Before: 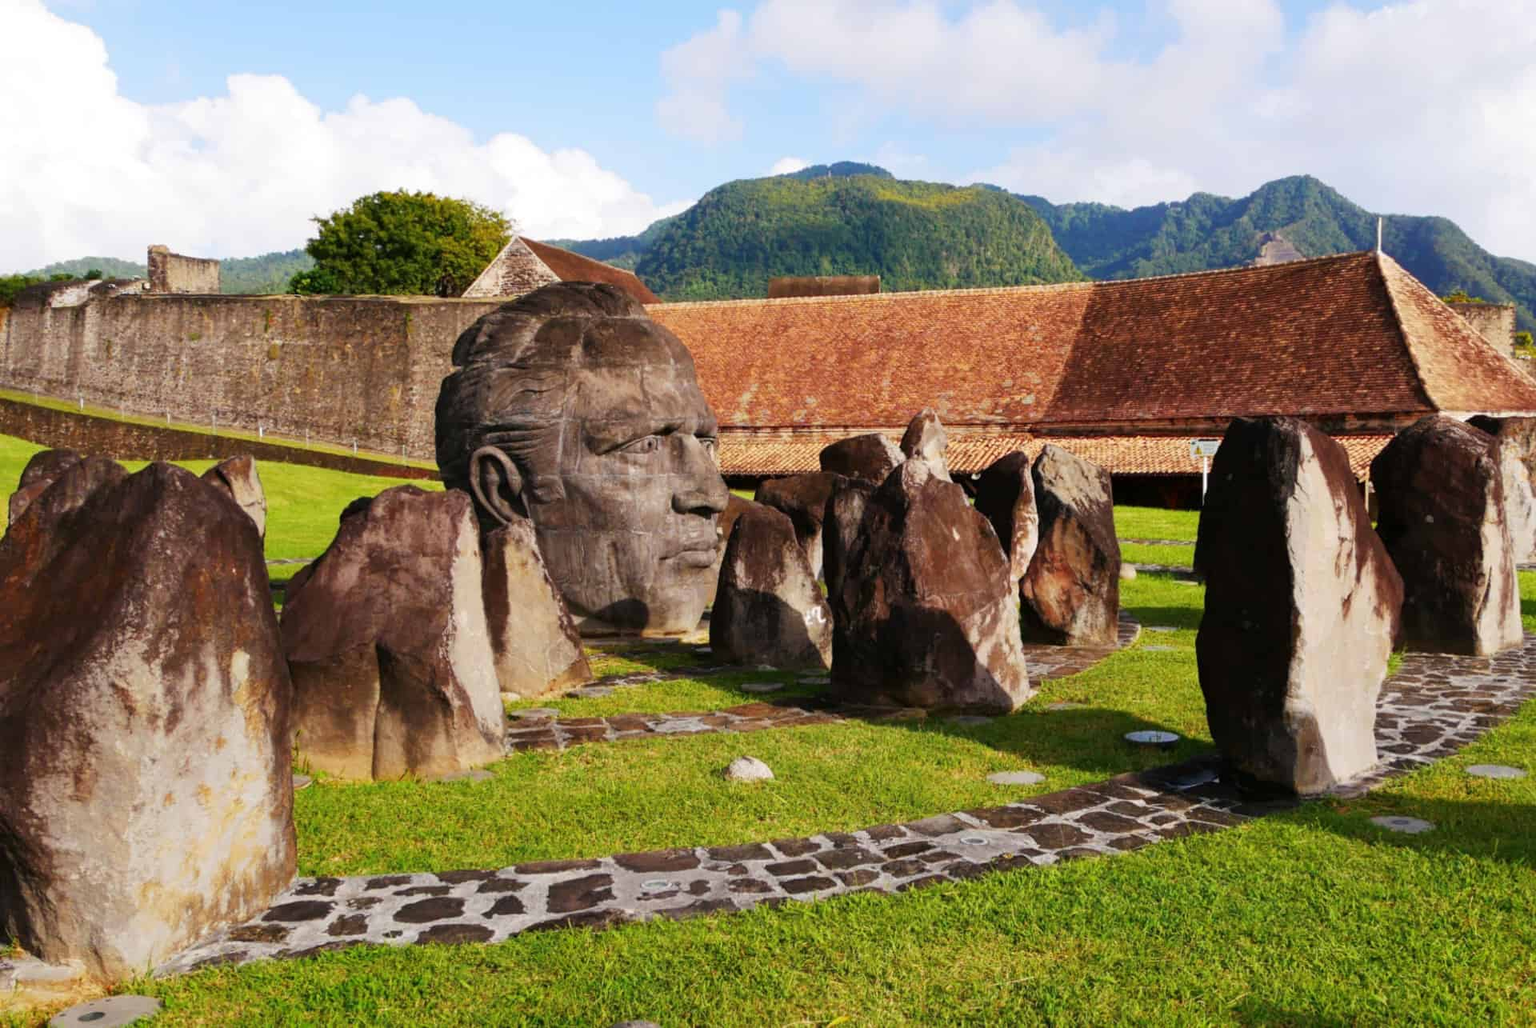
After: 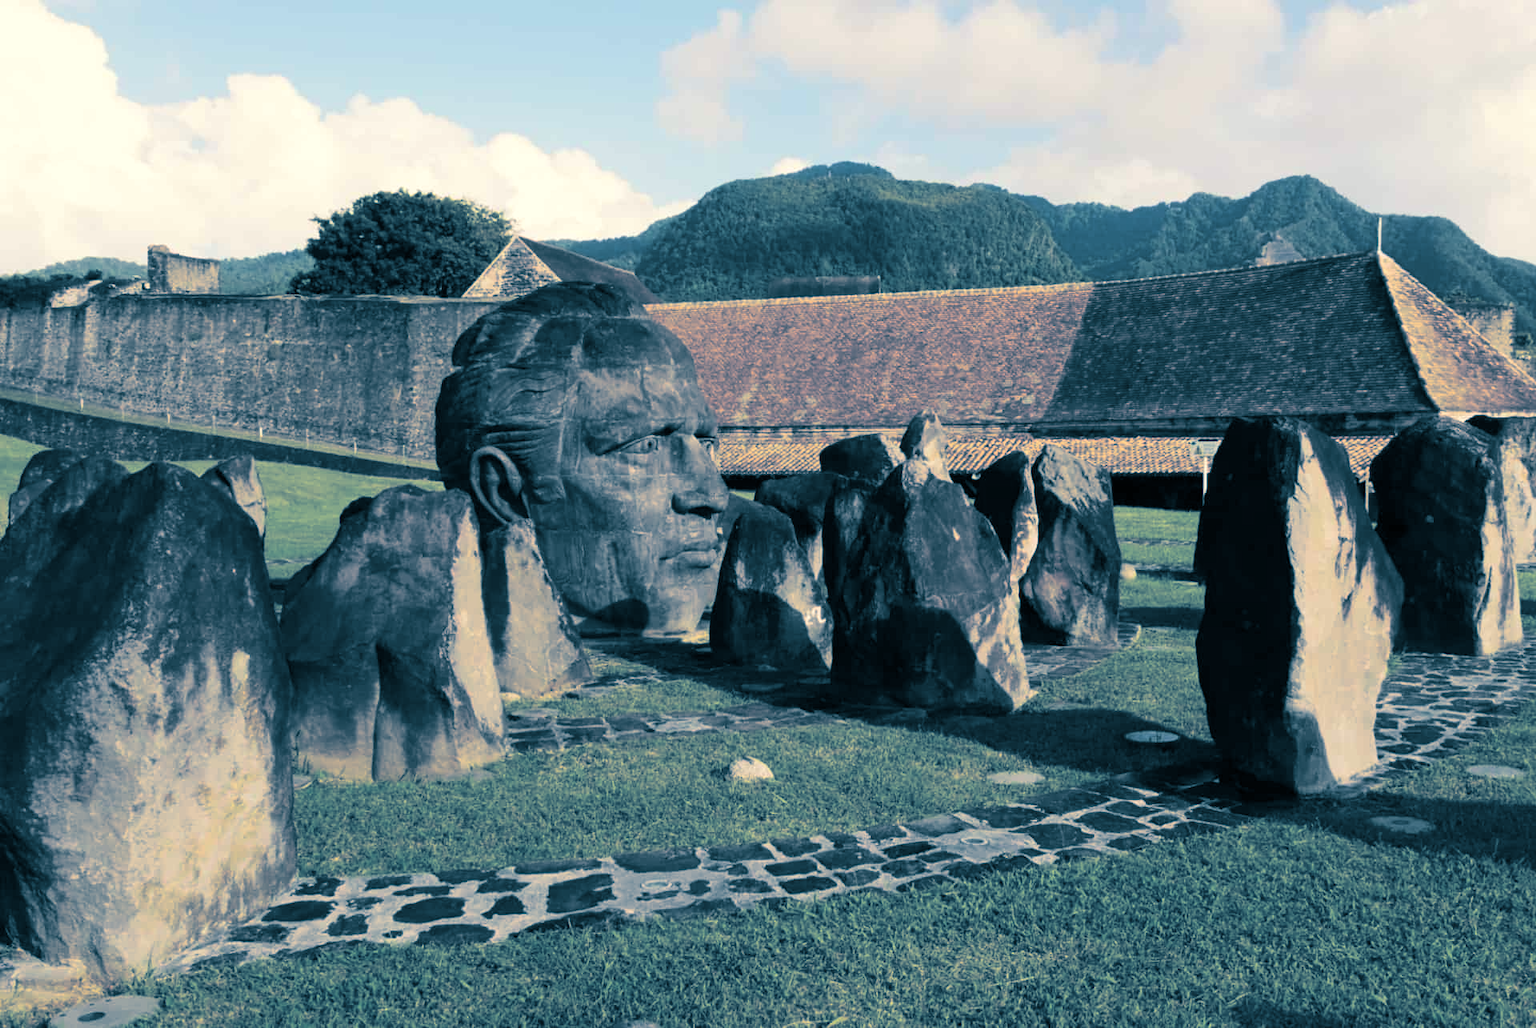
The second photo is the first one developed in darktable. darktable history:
split-toning: shadows › hue 212.4°, balance -70
color correction: highlights a* -0.137, highlights b* 0.137
white balance: red 1.029, blue 0.92
